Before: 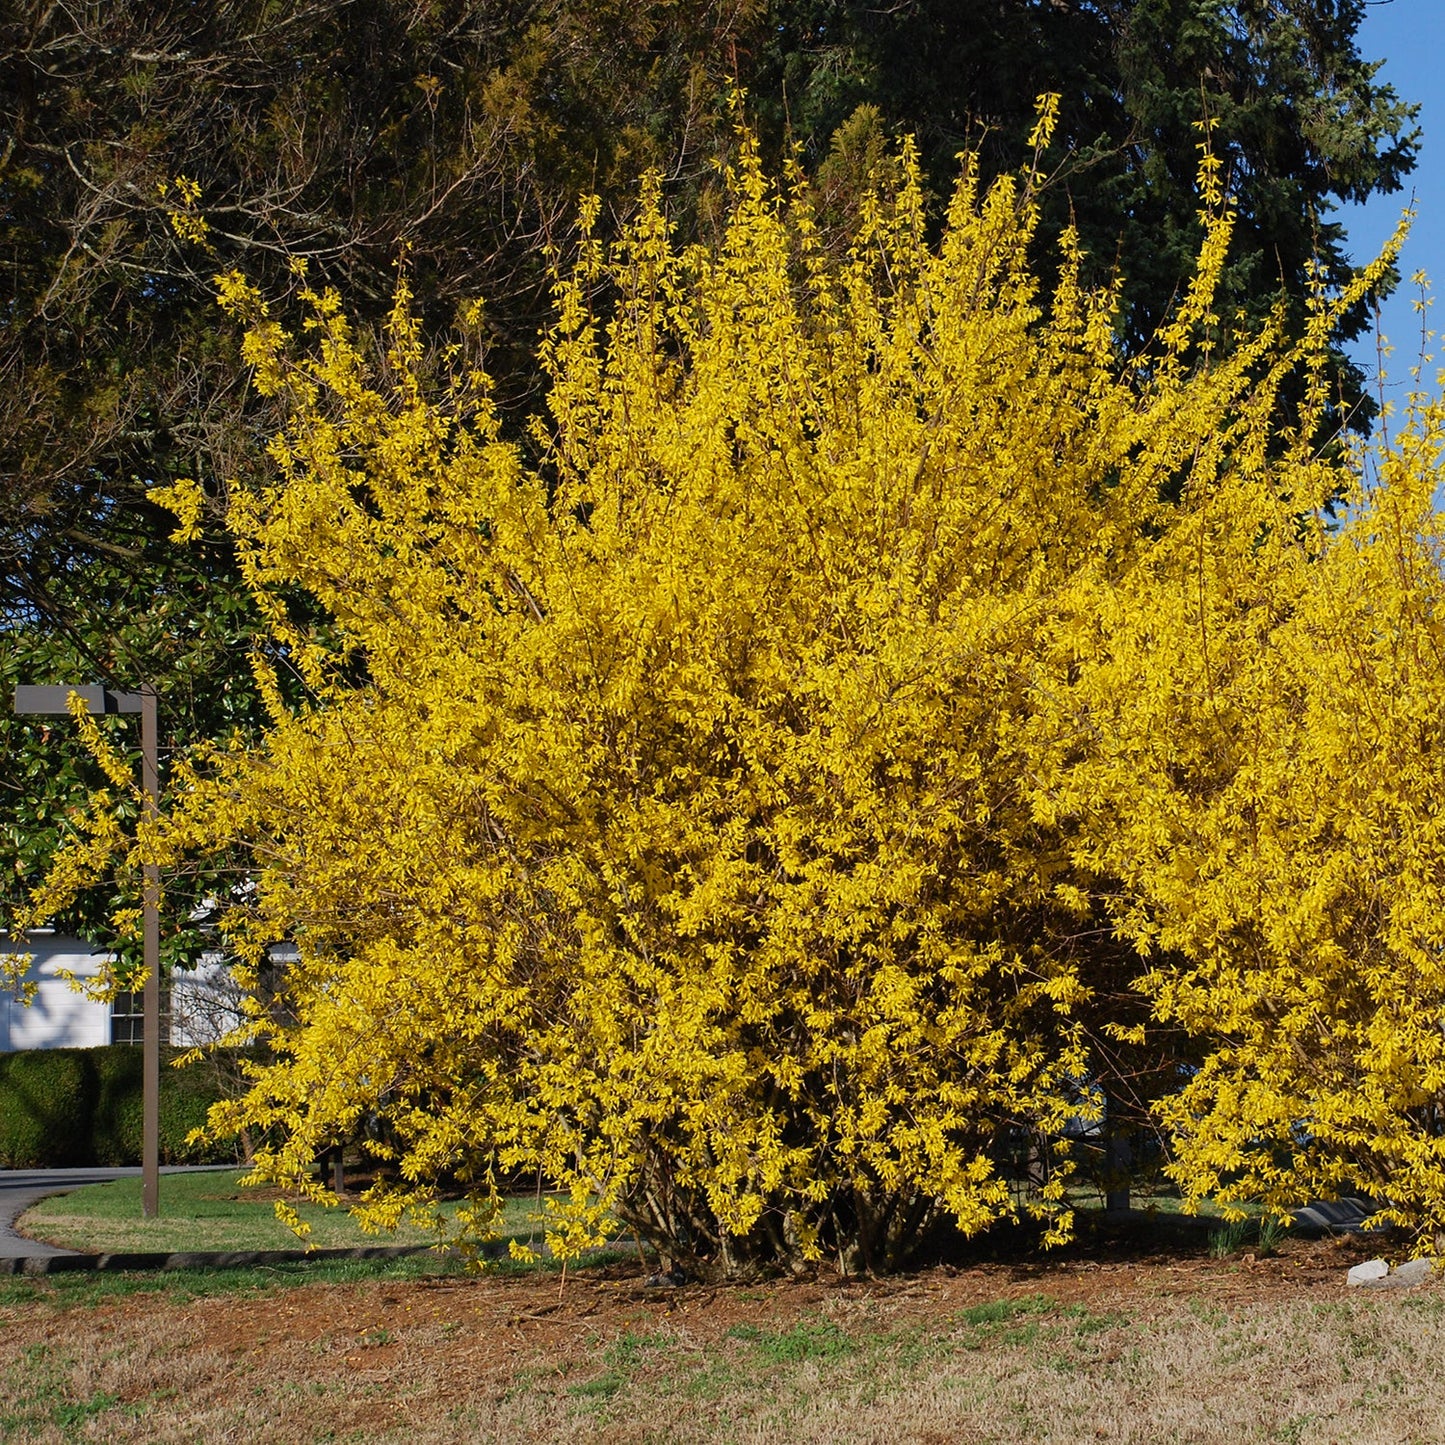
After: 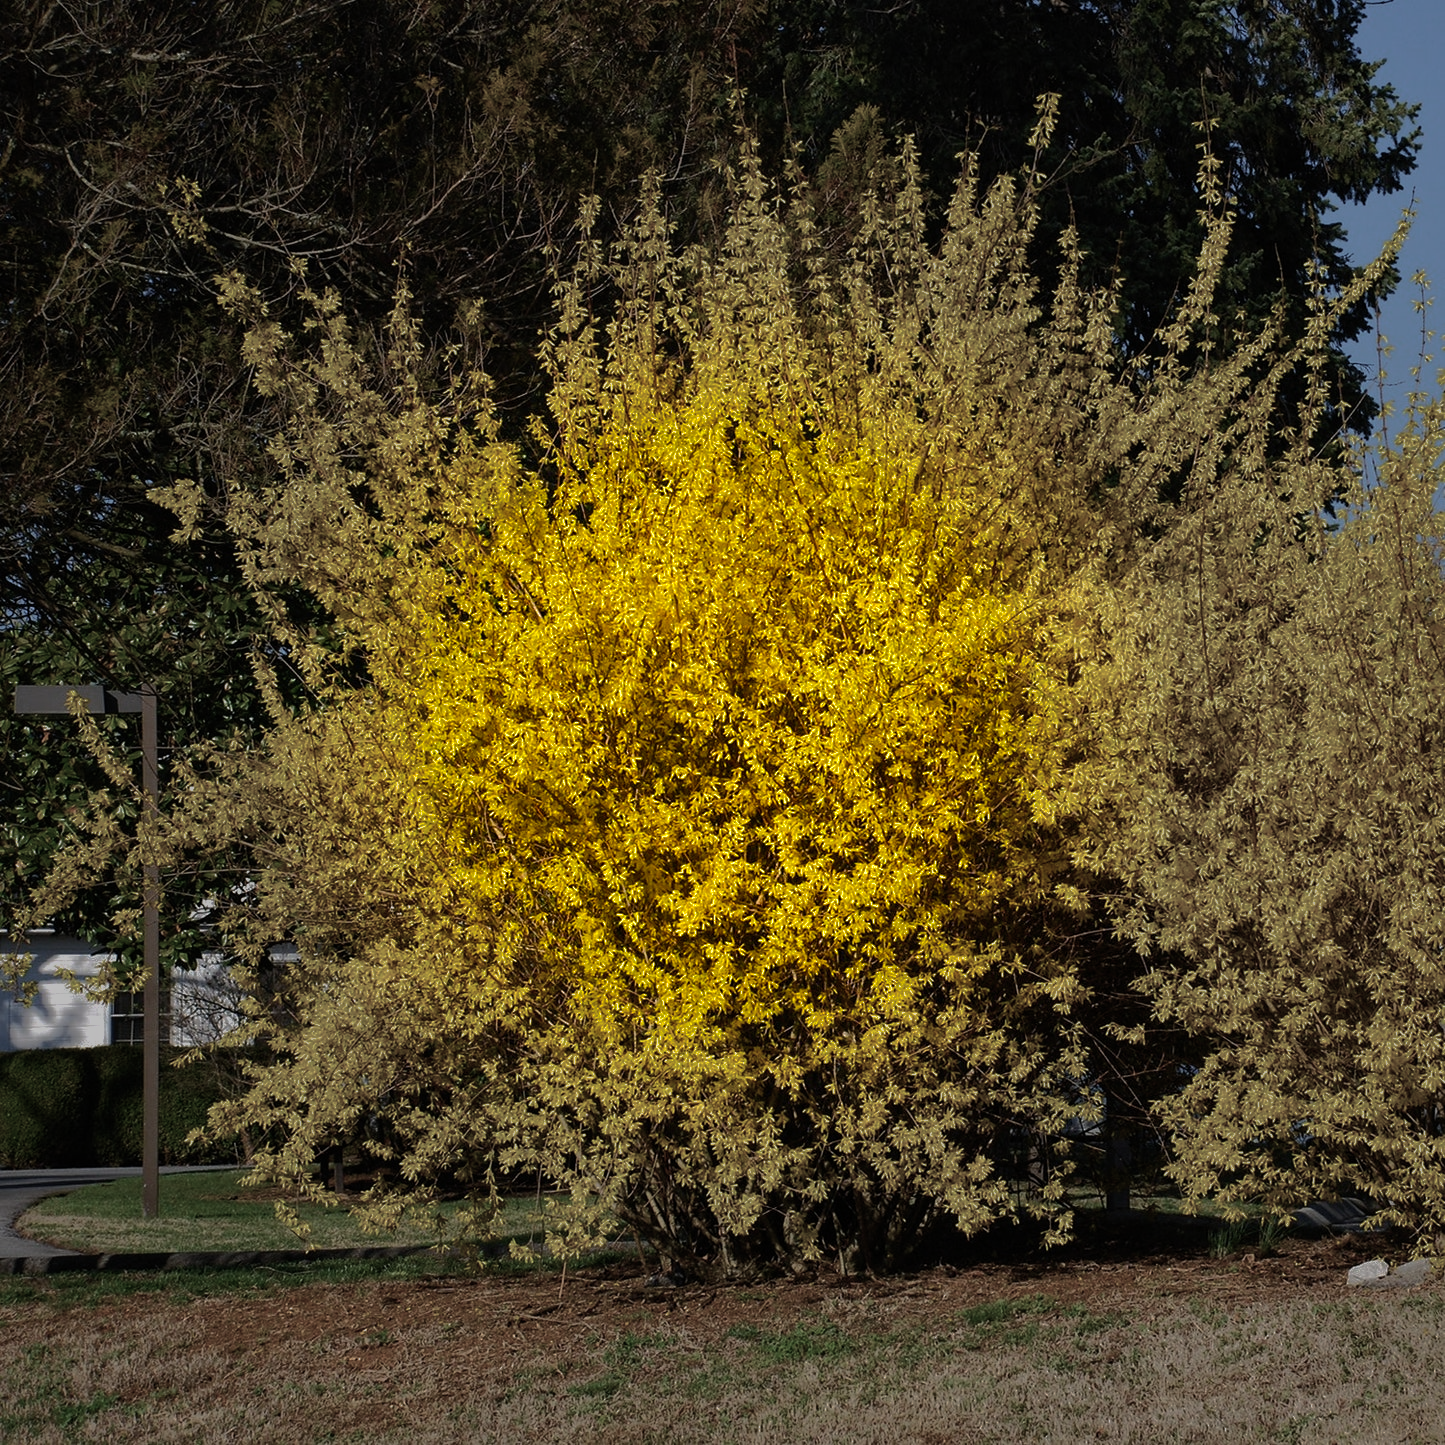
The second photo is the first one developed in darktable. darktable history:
color balance rgb: perceptual saturation grading › global saturation 37.289%, perceptual saturation grading › shadows 35.573%, perceptual brilliance grading › global brilliance 15.498%, perceptual brilliance grading › shadows -35.767%
shadows and highlights: shadows 25.24, highlights -70.04
vignetting: fall-off start 31.12%, fall-off radius 34.04%
